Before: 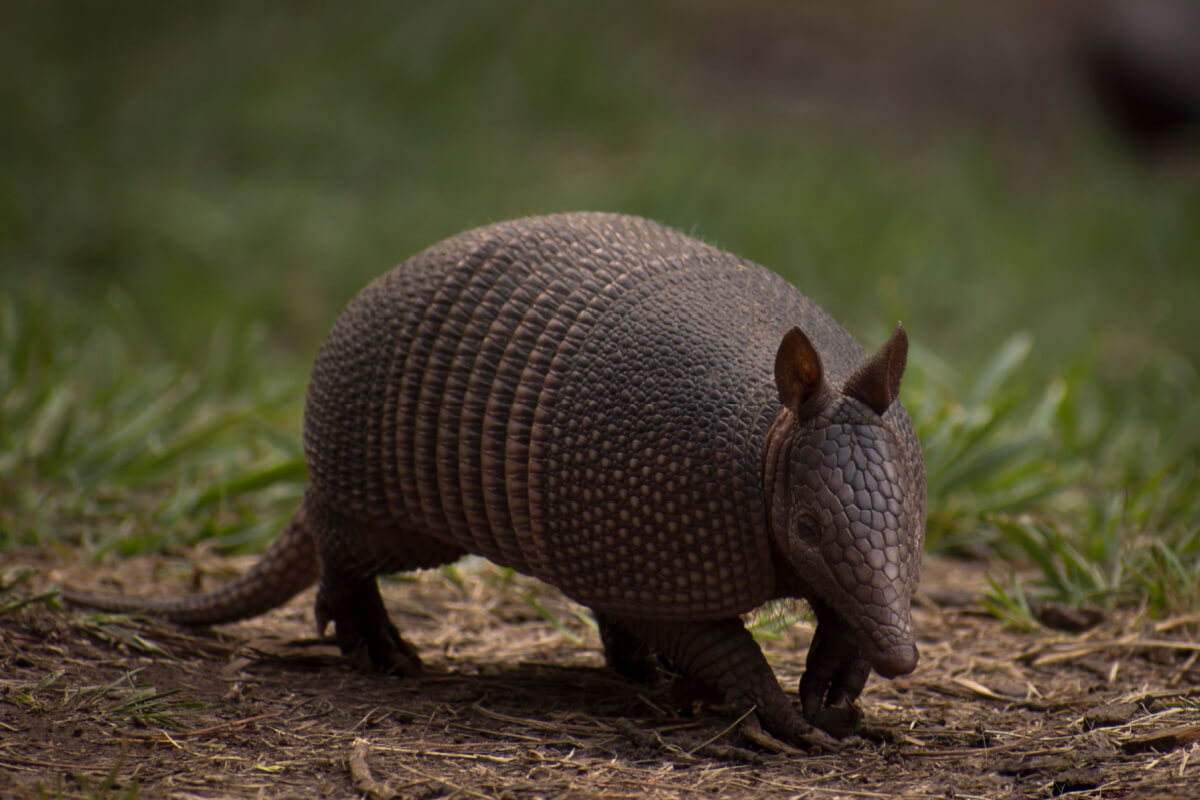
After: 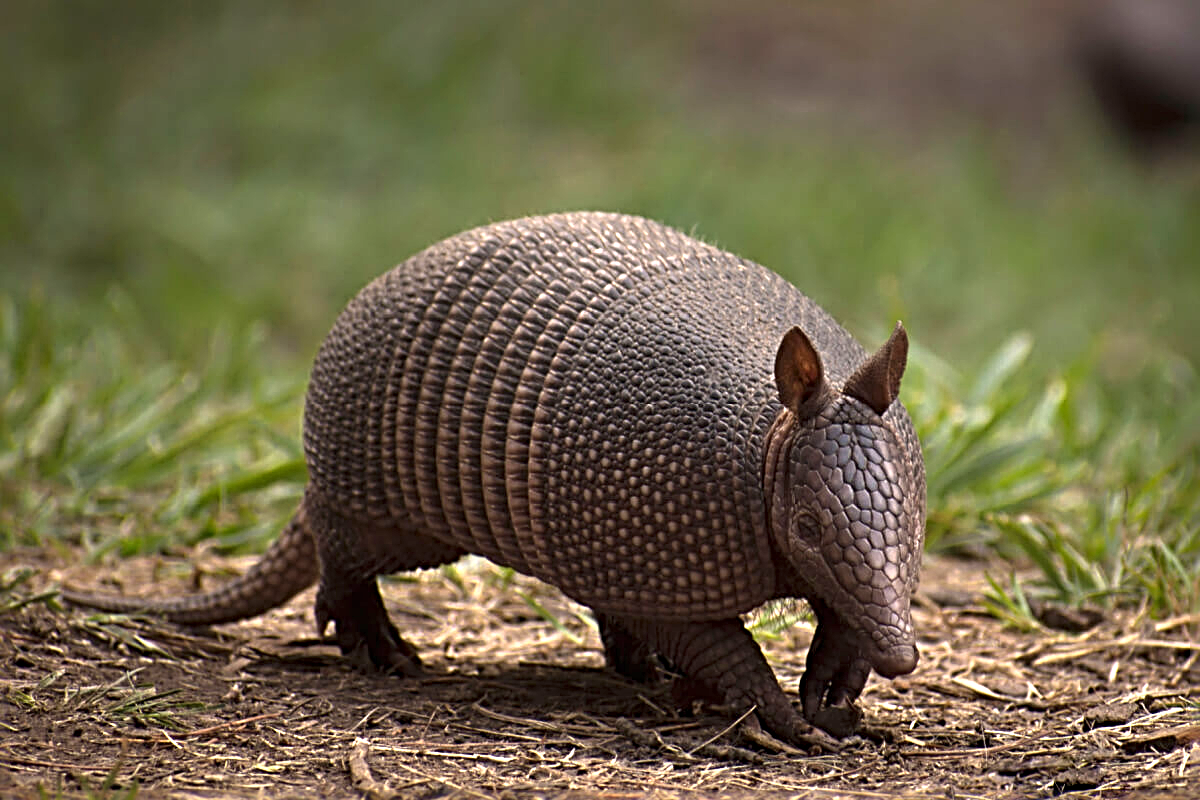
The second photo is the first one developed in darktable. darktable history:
sharpen: radius 3.69, amount 0.928
exposure: black level correction 0, exposure 1.2 EV, compensate exposure bias true, compensate highlight preservation false
